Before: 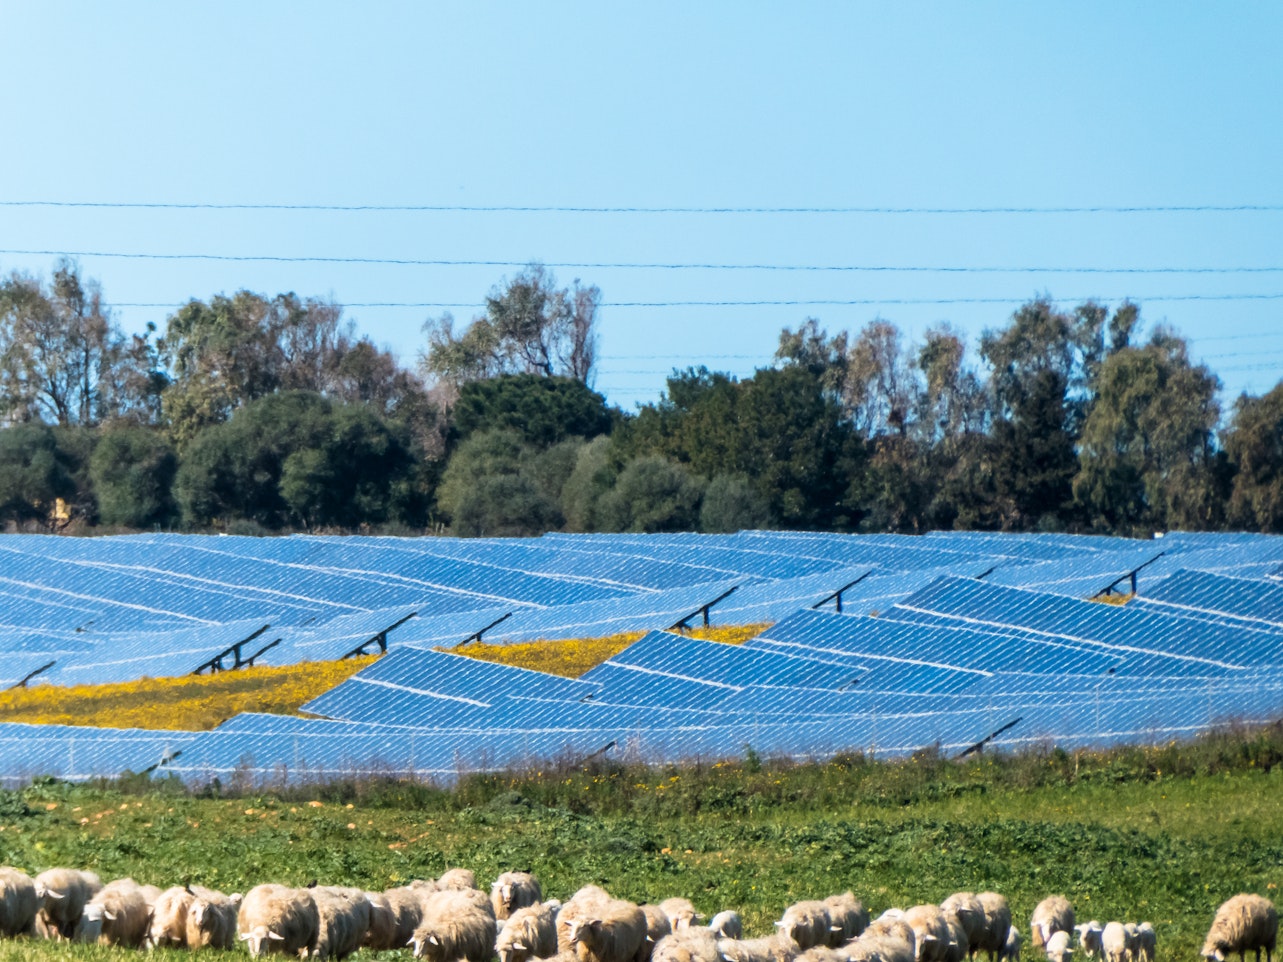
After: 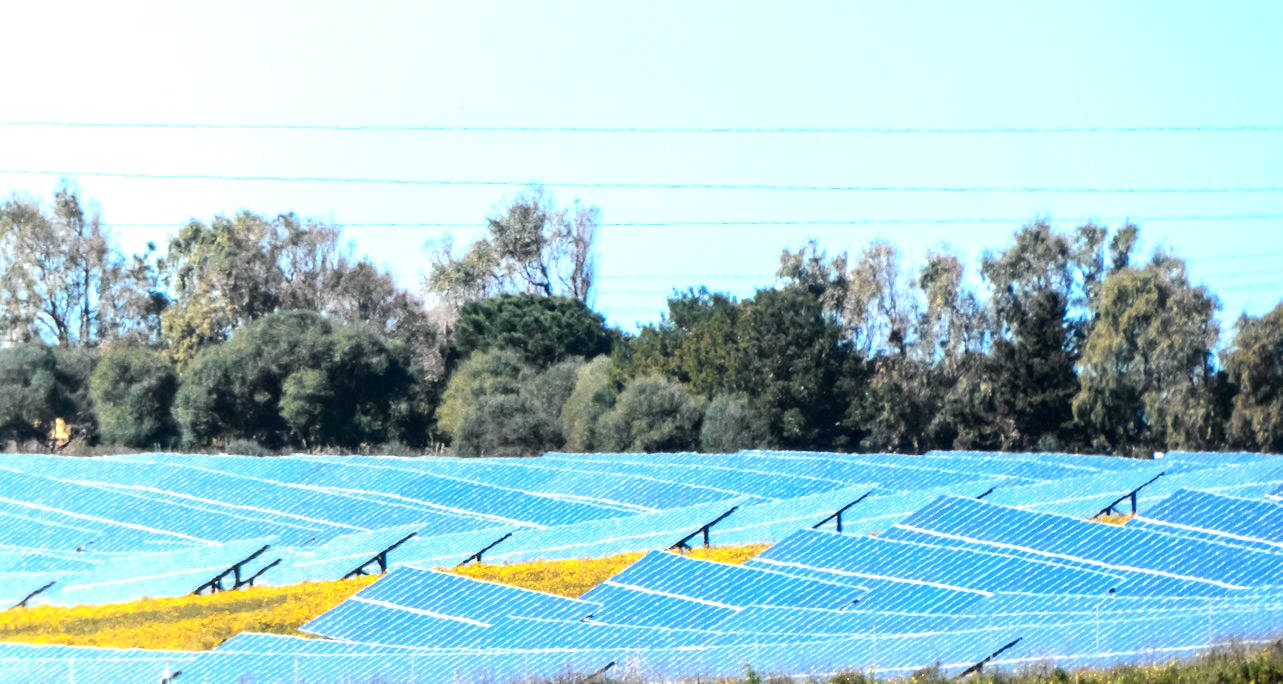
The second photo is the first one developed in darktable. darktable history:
crop and rotate: top 8.383%, bottom 20.513%
tone curve: curves: ch0 [(0, 0) (0.037, 0.025) (0.131, 0.093) (0.275, 0.256) (0.476, 0.517) (0.607, 0.667) (0.691, 0.745) (0.789, 0.836) (0.911, 0.925) (0.997, 0.995)]; ch1 [(0, 0) (0.301, 0.3) (0.444, 0.45) (0.493, 0.495) (0.507, 0.503) (0.534, 0.533) (0.582, 0.58) (0.658, 0.693) (0.746, 0.77) (1, 1)]; ch2 [(0, 0) (0.246, 0.233) (0.36, 0.352) (0.415, 0.418) (0.476, 0.492) (0.502, 0.504) (0.525, 0.518) (0.539, 0.544) (0.586, 0.602) (0.634, 0.651) (0.706, 0.727) (0.853, 0.852) (1, 0.951)], color space Lab, independent channels, preserve colors none
exposure: black level correction 0, exposure 1 EV, compensate highlight preservation false
